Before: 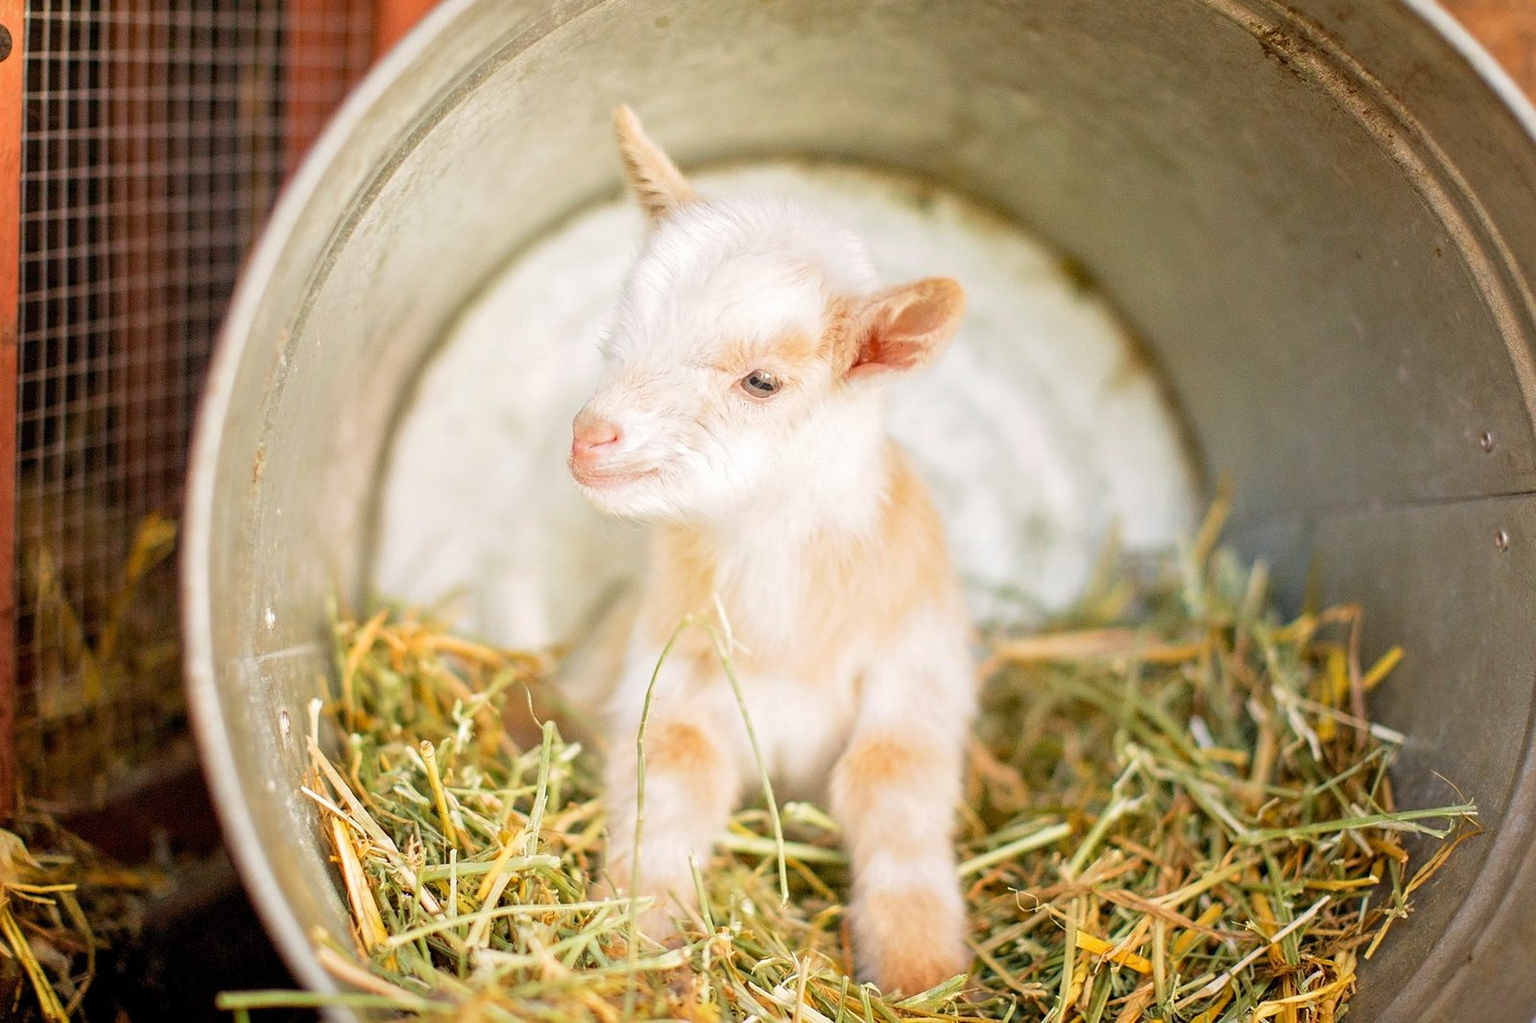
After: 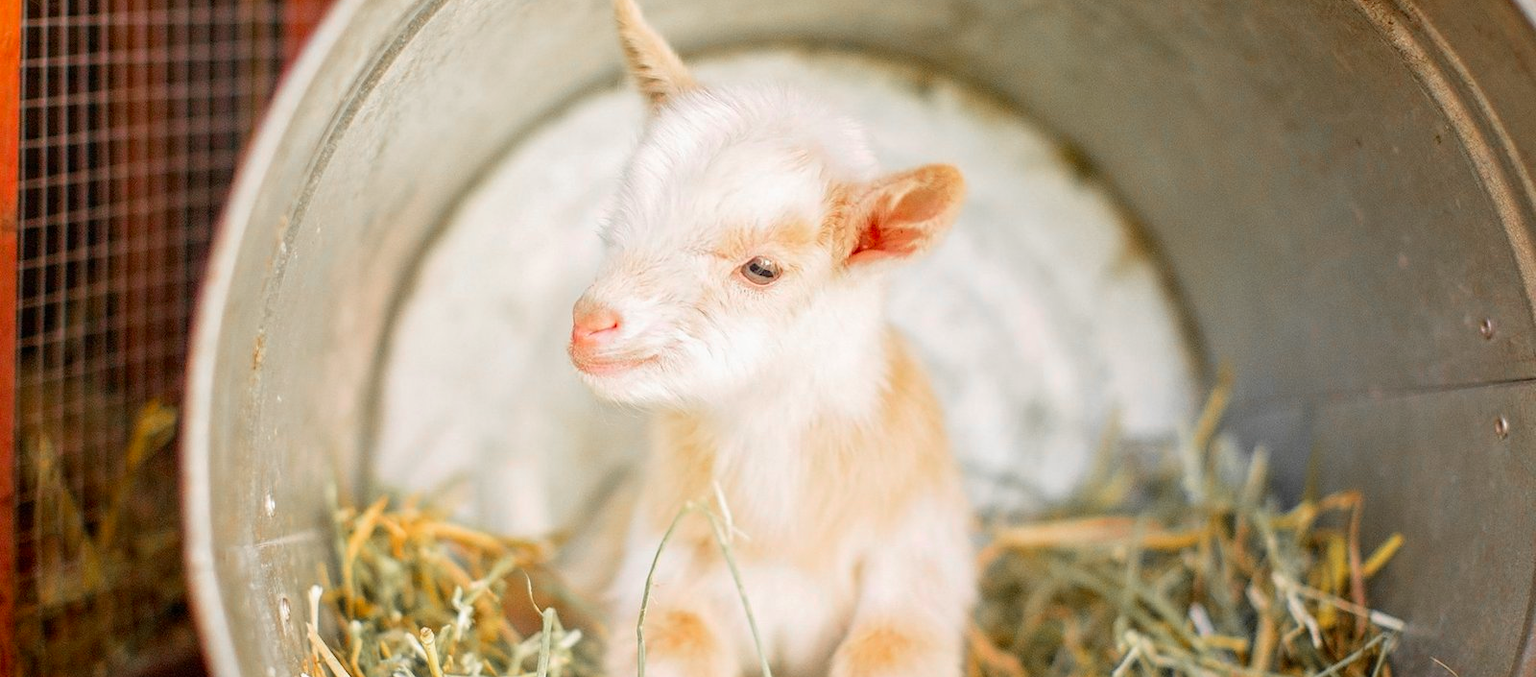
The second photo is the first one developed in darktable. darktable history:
exposure: exposure -0.044 EV, compensate highlight preservation false
color zones: curves: ch1 [(0, 0.679) (0.143, 0.647) (0.286, 0.261) (0.378, -0.011) (0.571, 0.396) (0.714, 0.399) (0.857, 0.406) (1, 0.679)]
vignetting: fall-off start 100.1%, brightness -0.994, saturation 0.498, unbound false
crop: top 11.135%, bottom 22.6%
